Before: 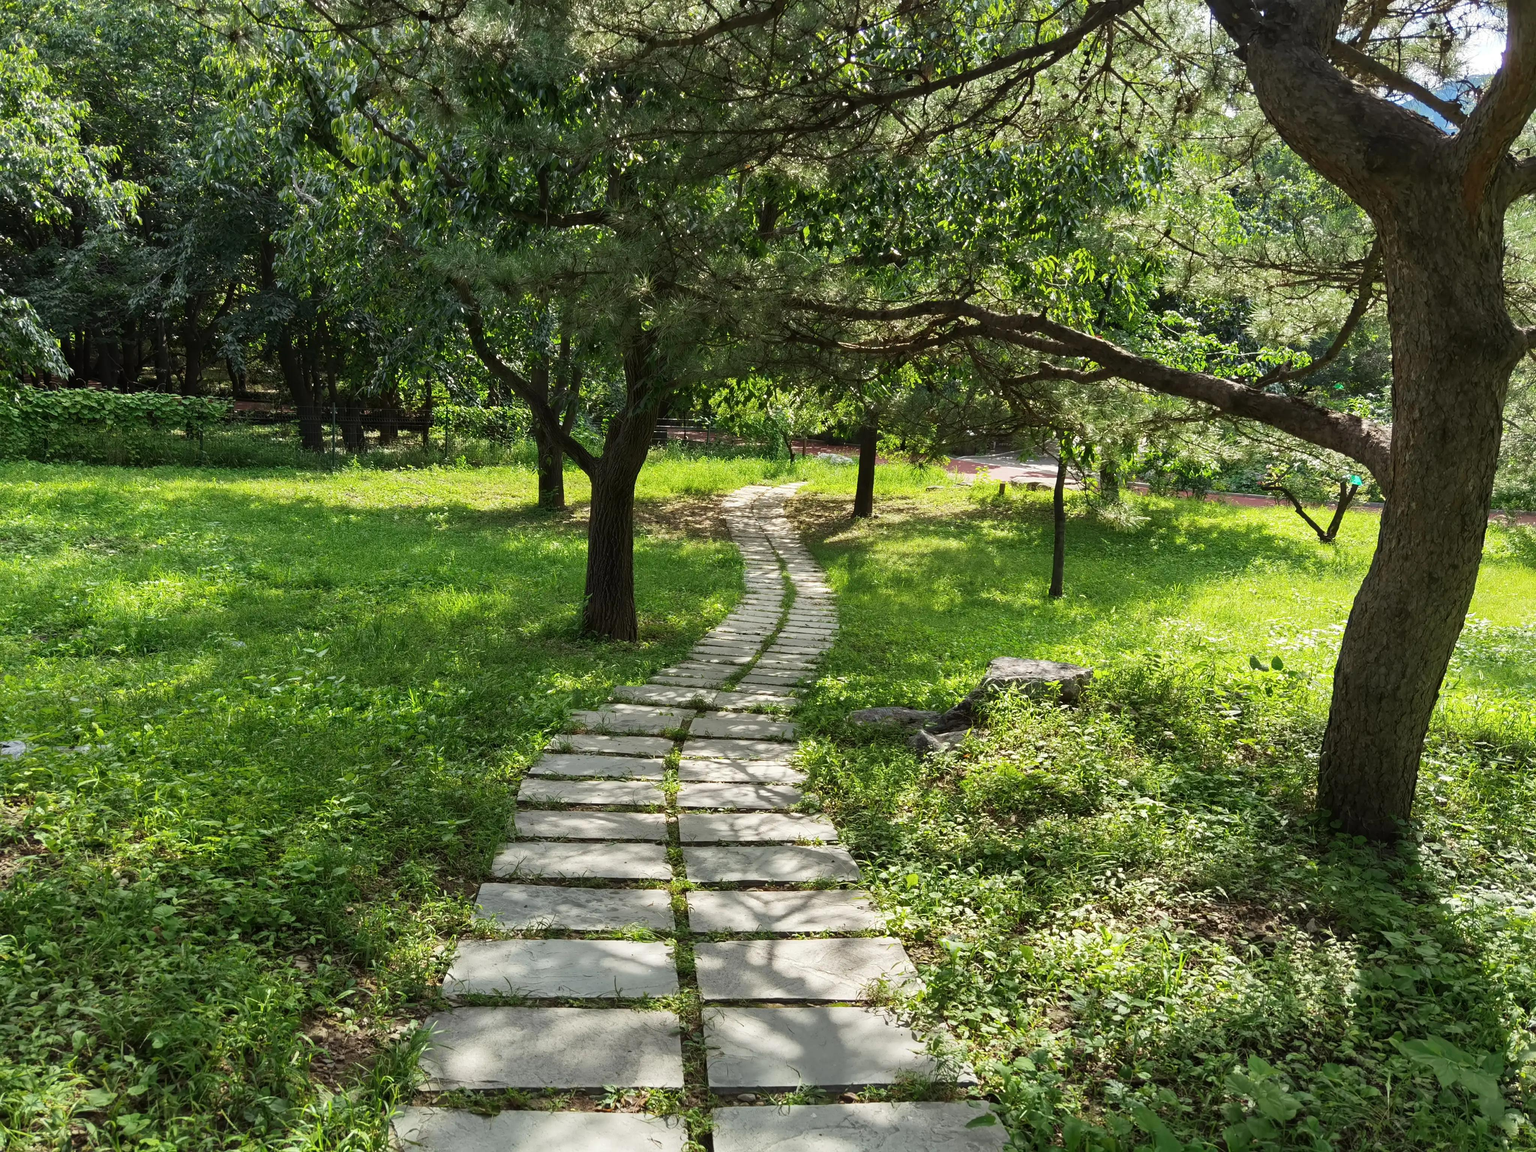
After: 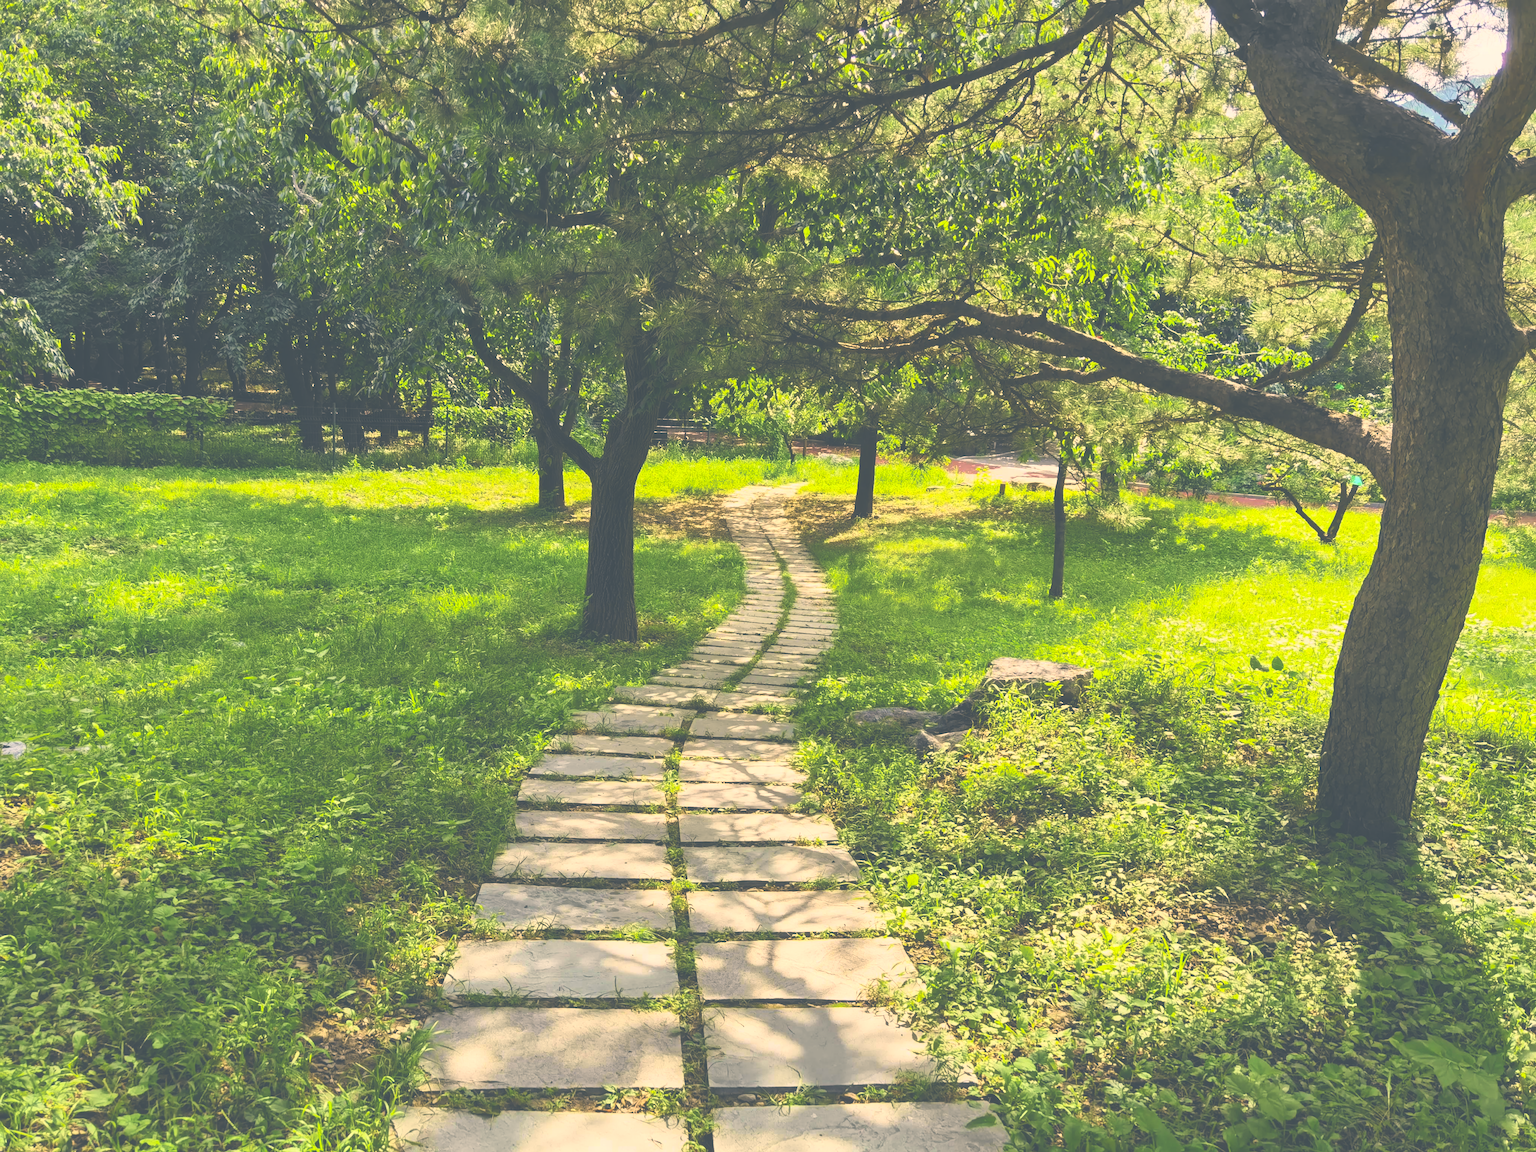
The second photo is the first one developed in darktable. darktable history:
color correction: highlights a* 10.32, highlights b* 14.66, shadows a* -9.59, shadows b* -15.02
tone curve: curves: ch0 [(0, 0.023) (0.132, 0.075) (0.251, 0.186) (0.441, 0.476) (0.662, 0.757) (0.849, 0.927) (1, 0.99)]; ch1 [(0, 0) (0.447, 0.411) (0.483, 0.469) (0.498, 0.496) (0.518, 0.514) (0.561, 0.59) (0.606, 0.659) (0.657, 0.725) (0.869, 0.916) (1, 1)]; ch2 [(0, 0) (0.307, 0.315) (0.425, 0.438) (0.483, 0.477) (0.503, 0.503) (0.526, 0.553) (0.552, 0.601) (0.615, 0.669) (0.703, 0.797) (0.985, 0.966)], color space Lab, independent channels
exposure: black level correction -0.087, compensate highlight preservation false
